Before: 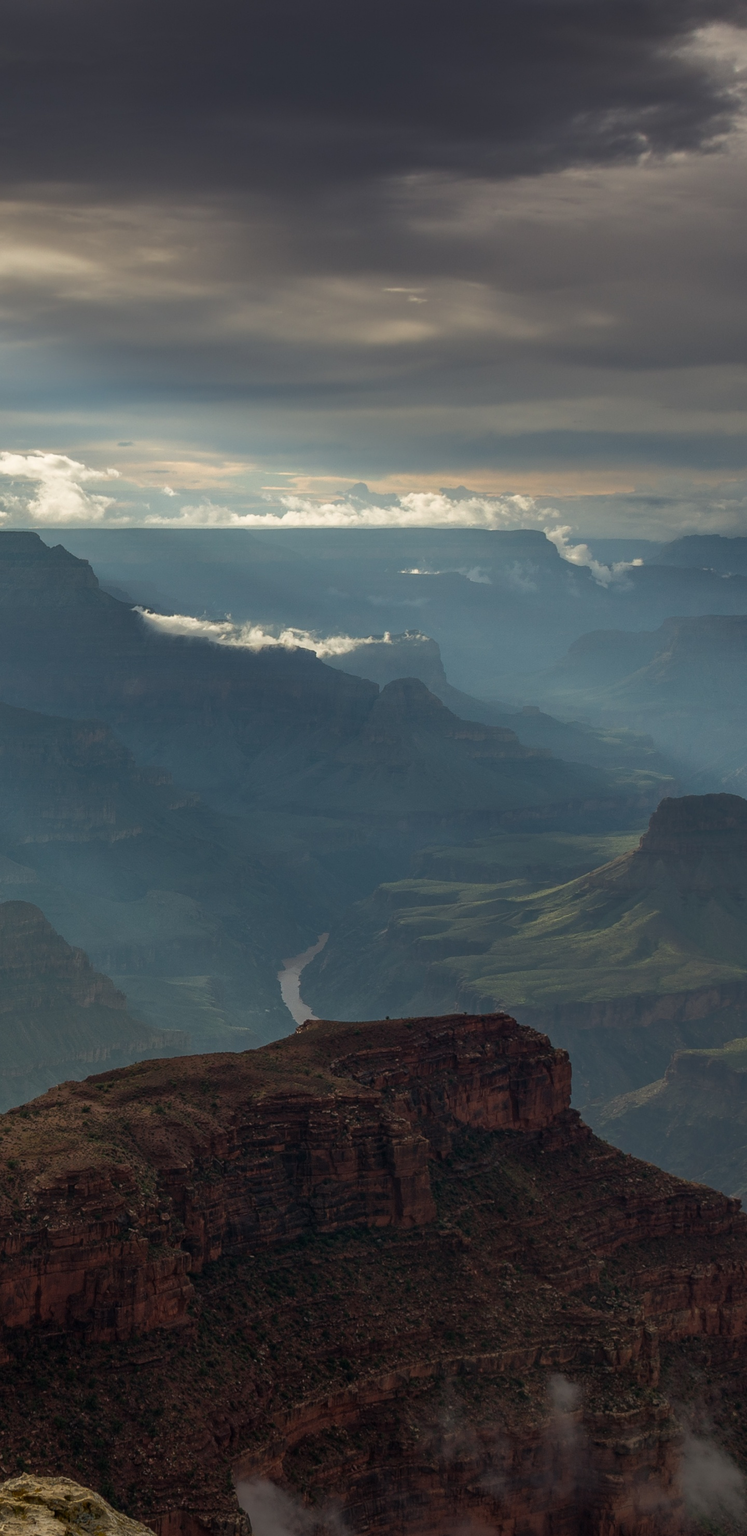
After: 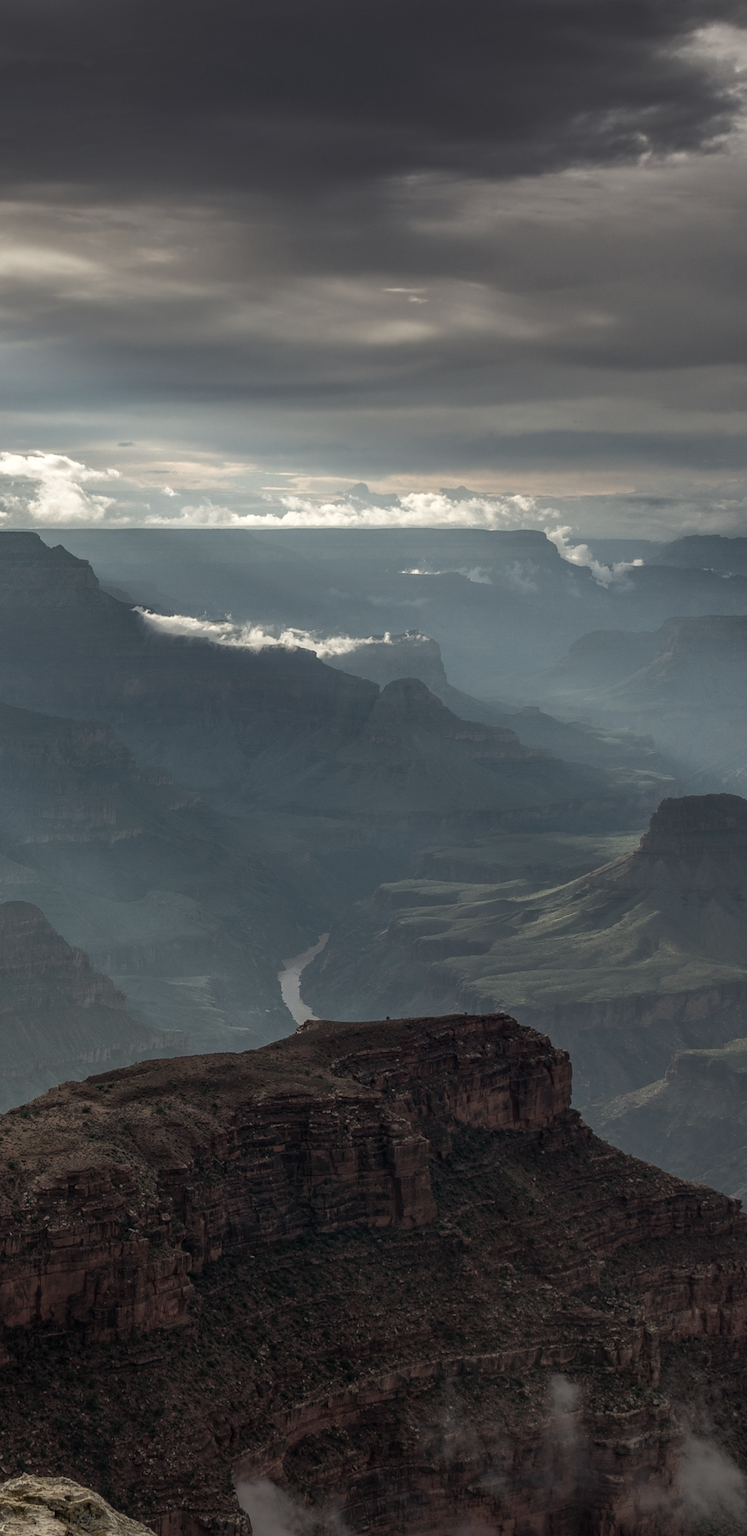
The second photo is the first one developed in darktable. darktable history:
local contrast: detail 130%
contrast brightness saturation: contrast -0.055, saturation -0.407
